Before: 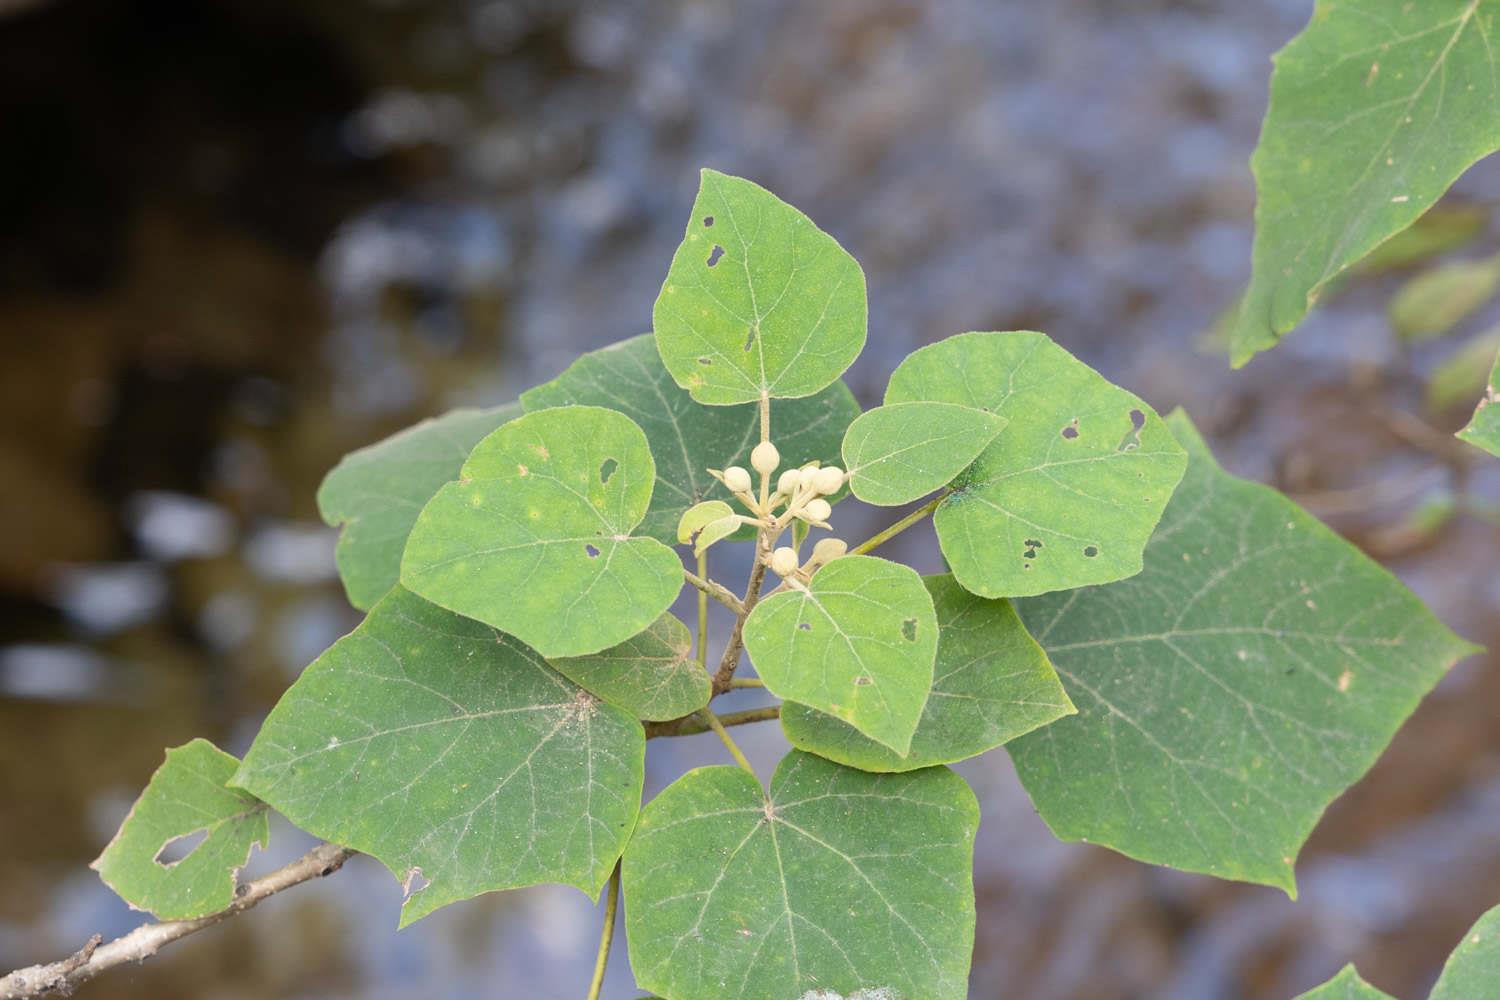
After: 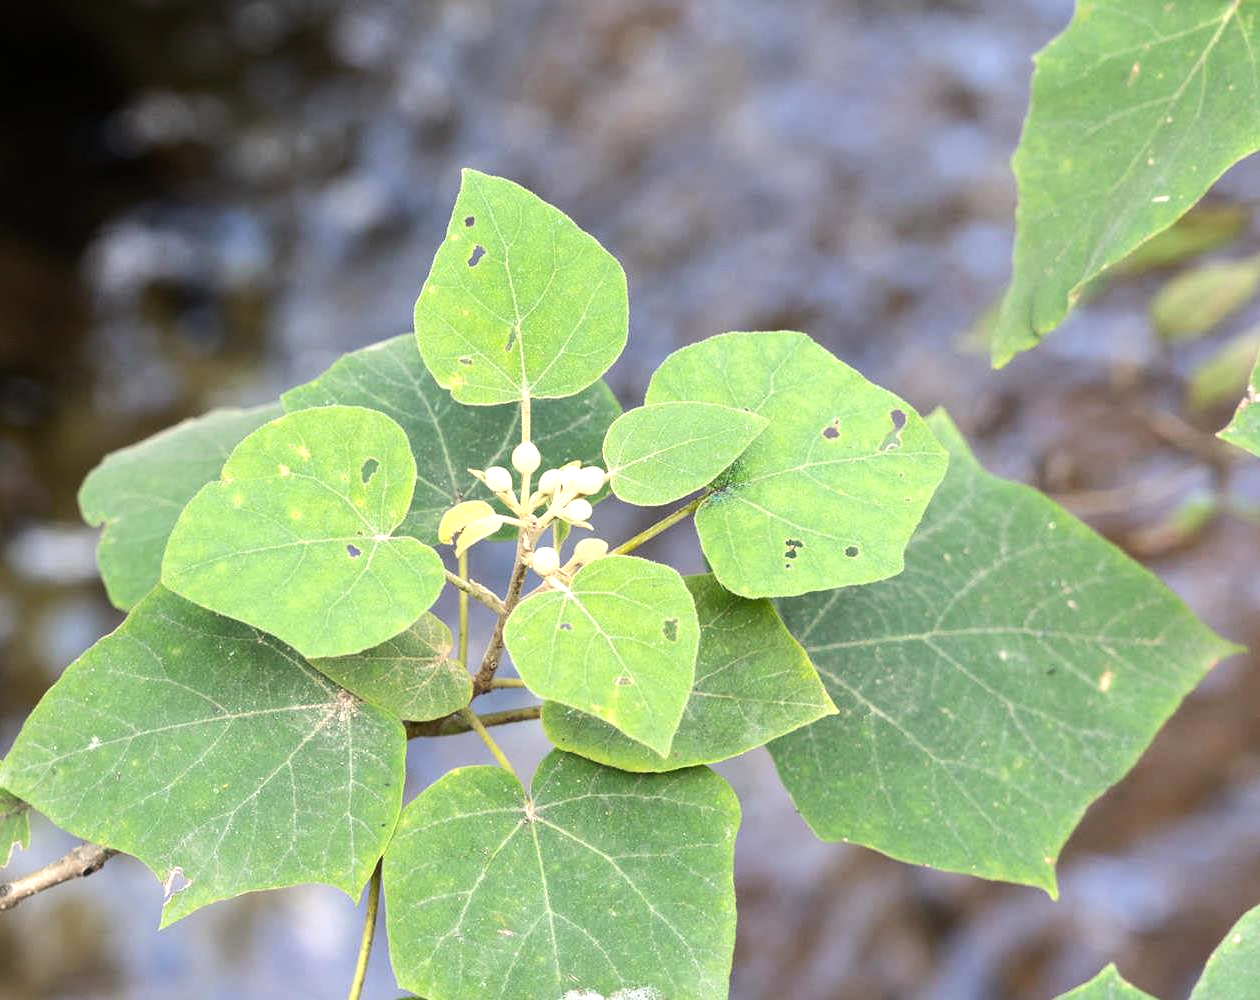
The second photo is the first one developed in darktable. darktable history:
crop: left 15.962%
tone equalizer: -8 EV -0.752 EV, -7 EV -0.691 EV, -6 EV -0.585 EV, -5 EV -0.384 EV, -3 EV 0.378 EV, -2 EV 0.6 EV, -1 EV 0.697 EV, +0 EV 0.747 EV, edges refinement/feathering 500, mask exposure compensation -1.25 EV, preserve details no
